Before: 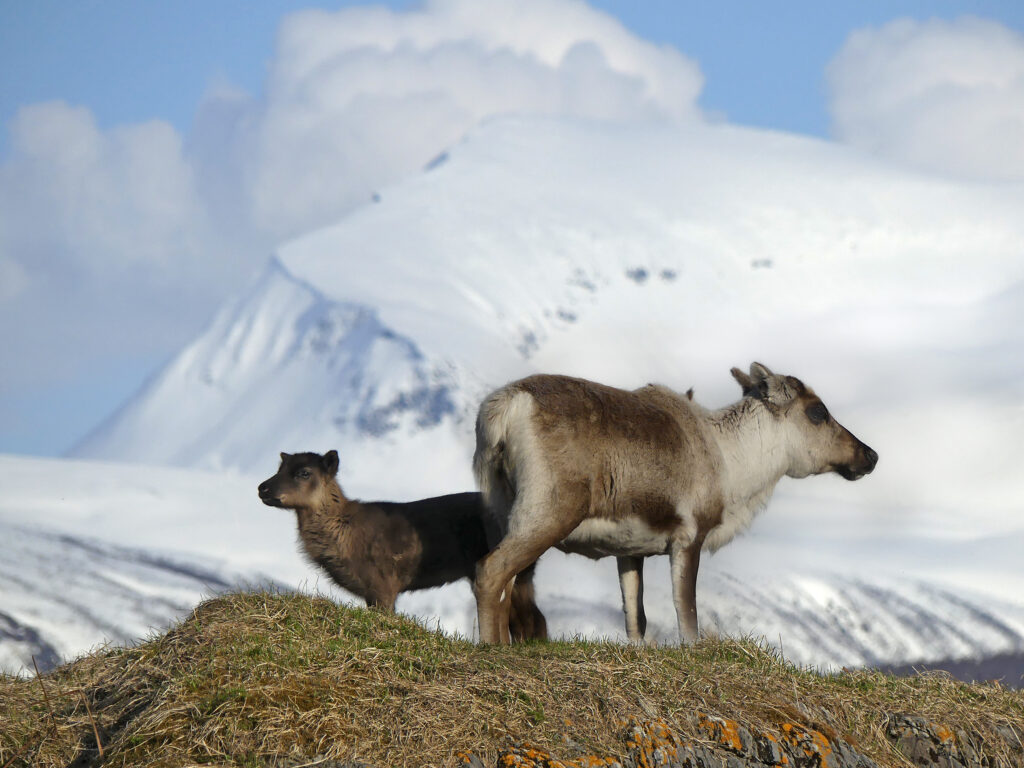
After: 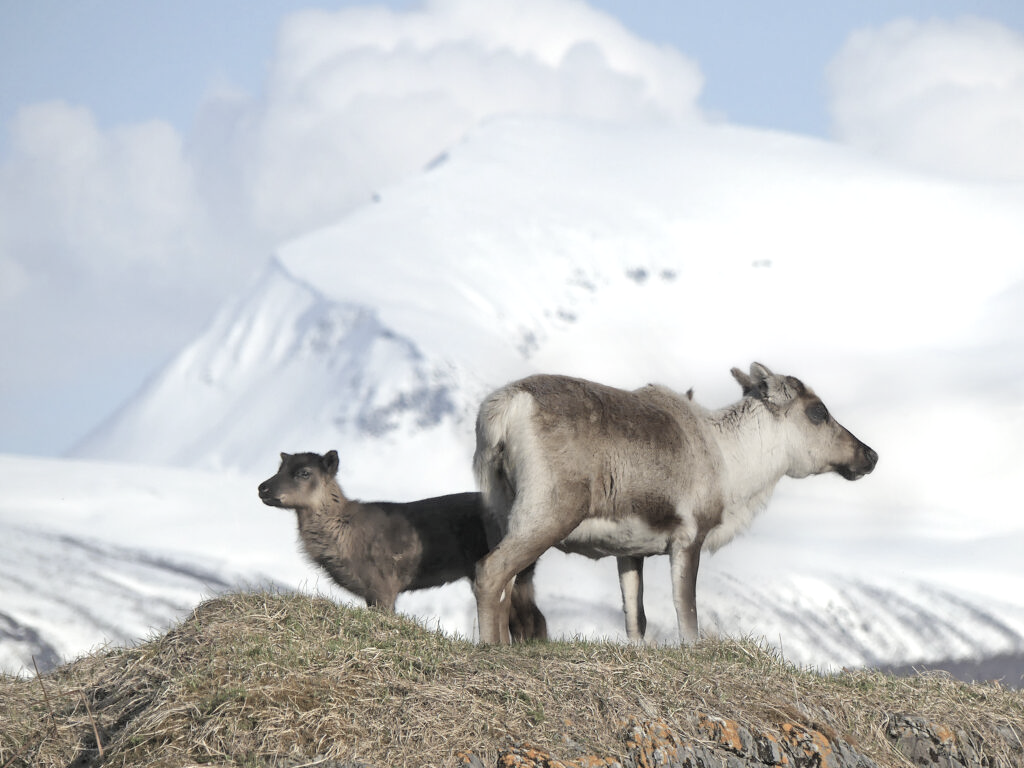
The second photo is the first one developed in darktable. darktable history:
exposure: exposure 0.3 EV, compensate highlight preservation false
contrast brightness saturation: brightness 0.18, saturation -0.5
